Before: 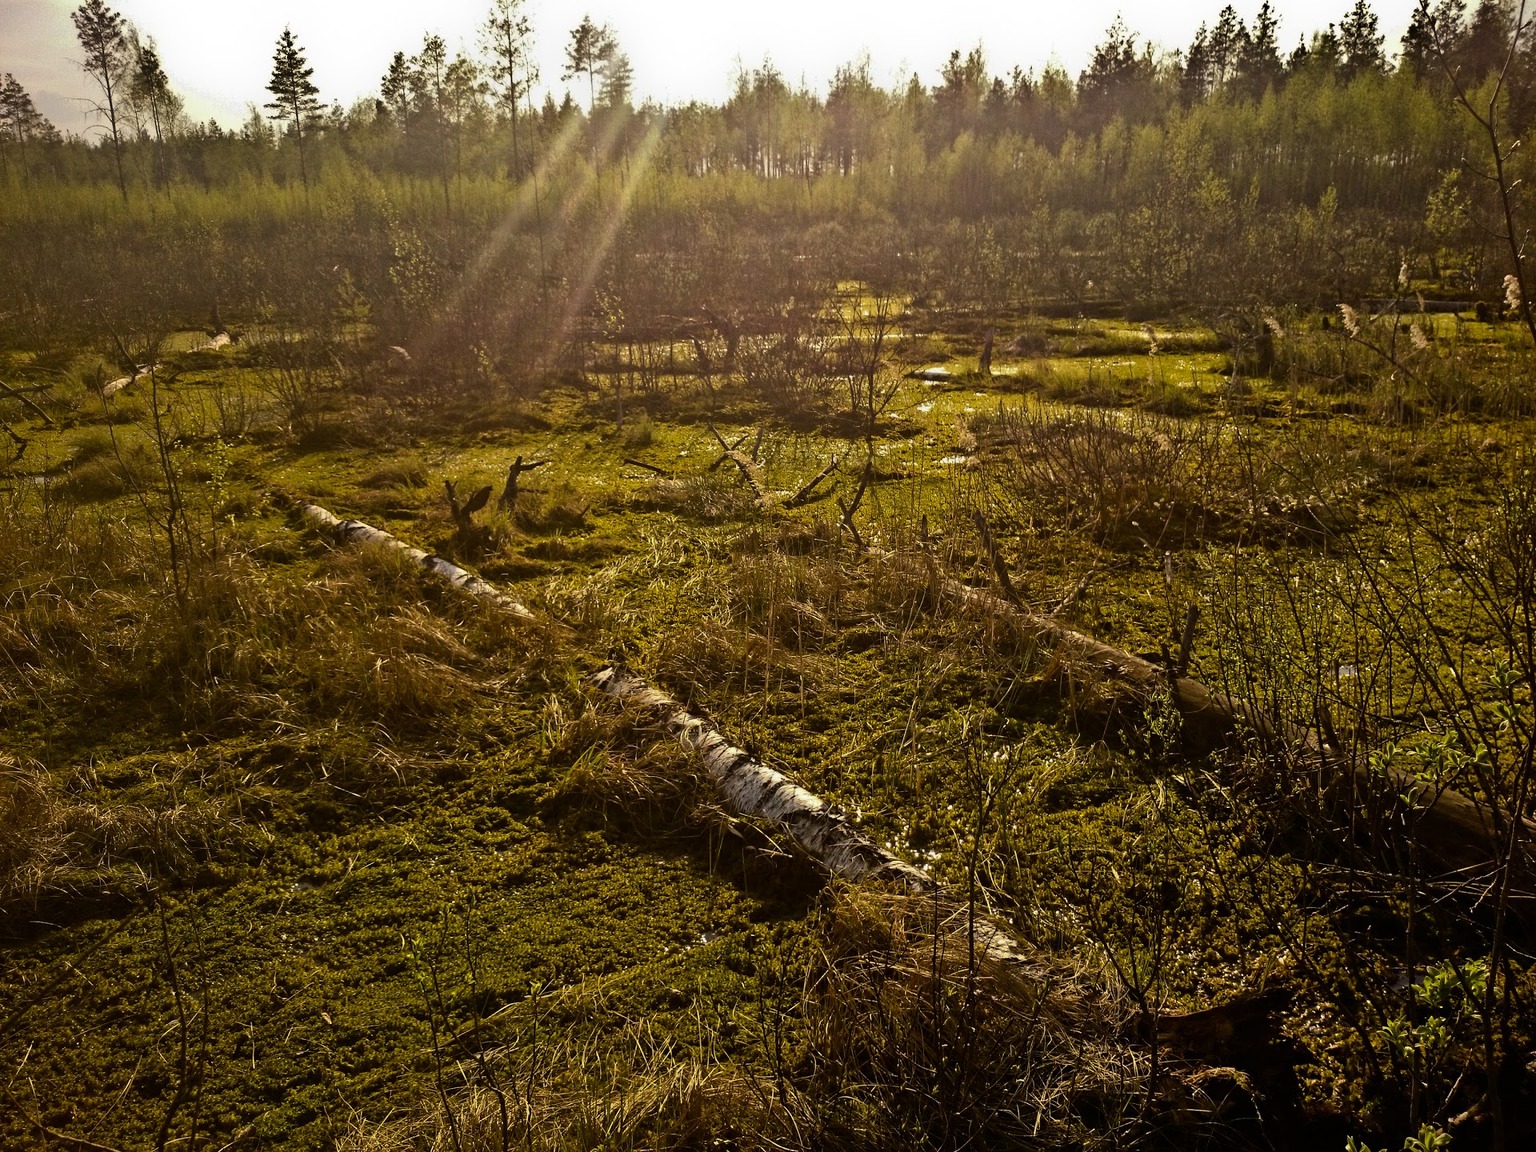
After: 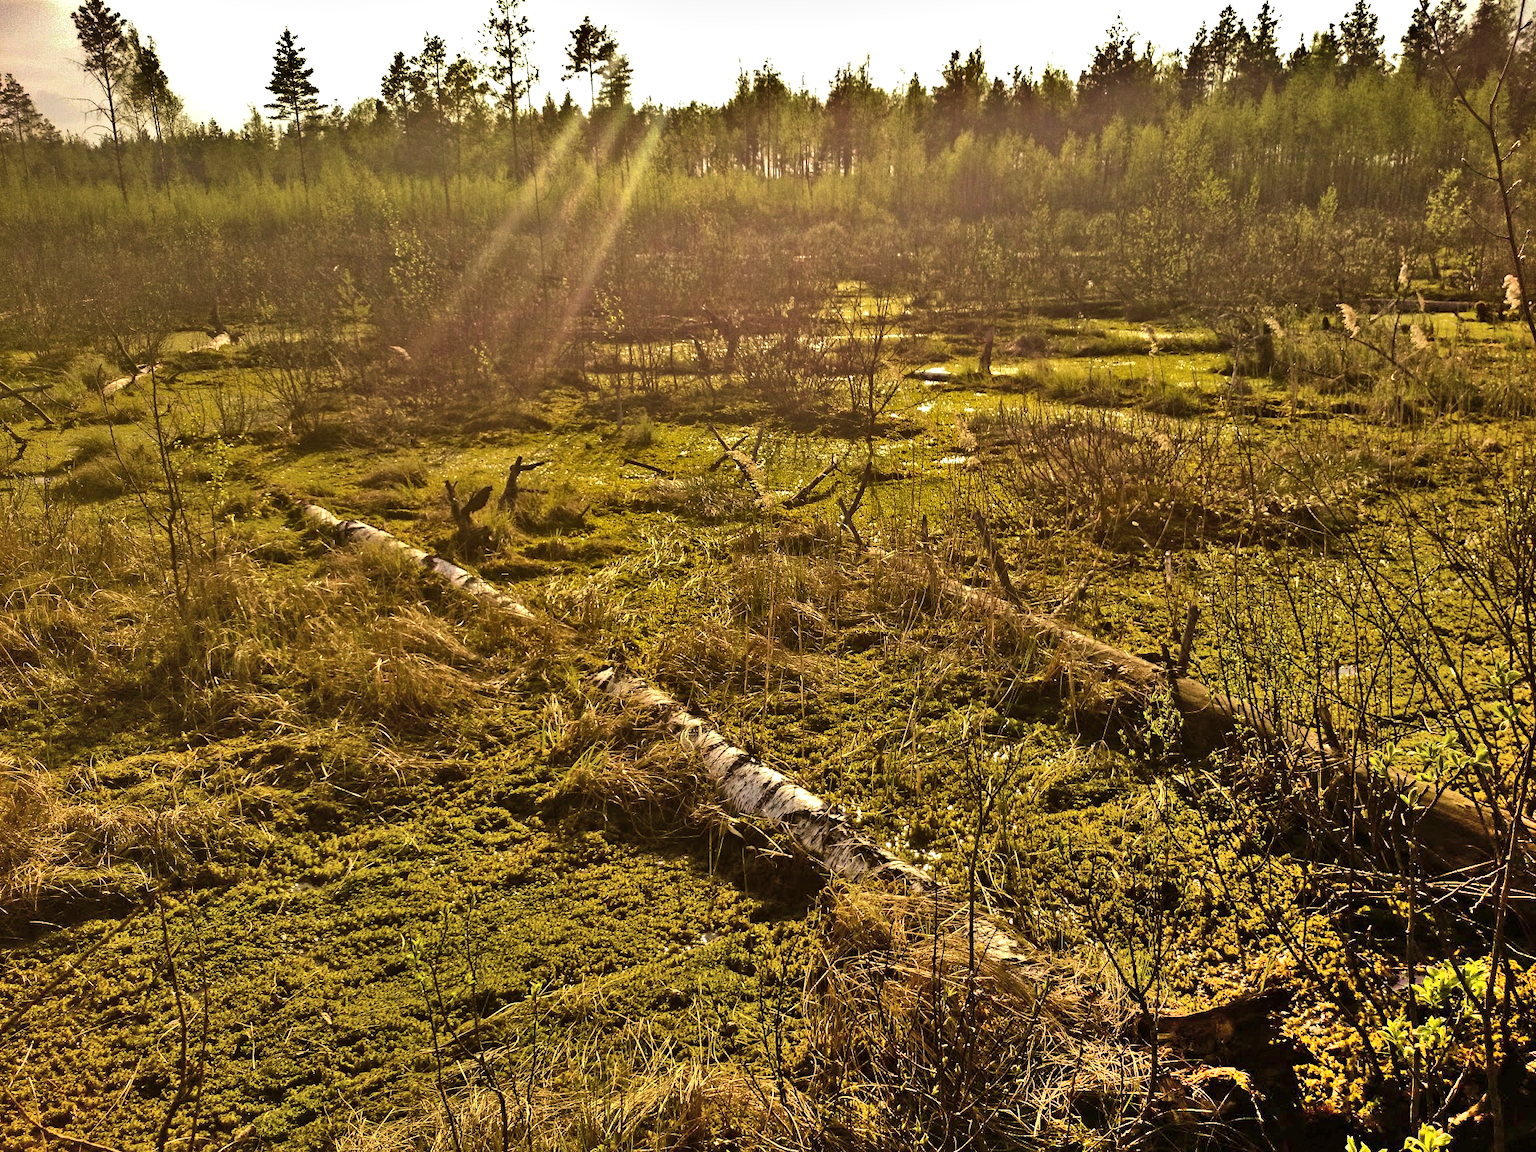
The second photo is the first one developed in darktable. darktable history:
exposure: exposure 0.507 EV, compensate exposure bias true, compensate highlight preservation false
shadows and highlights: shadows 74.55, highlights -60.83, soften with gaussian
velvia: strength 44.75%
